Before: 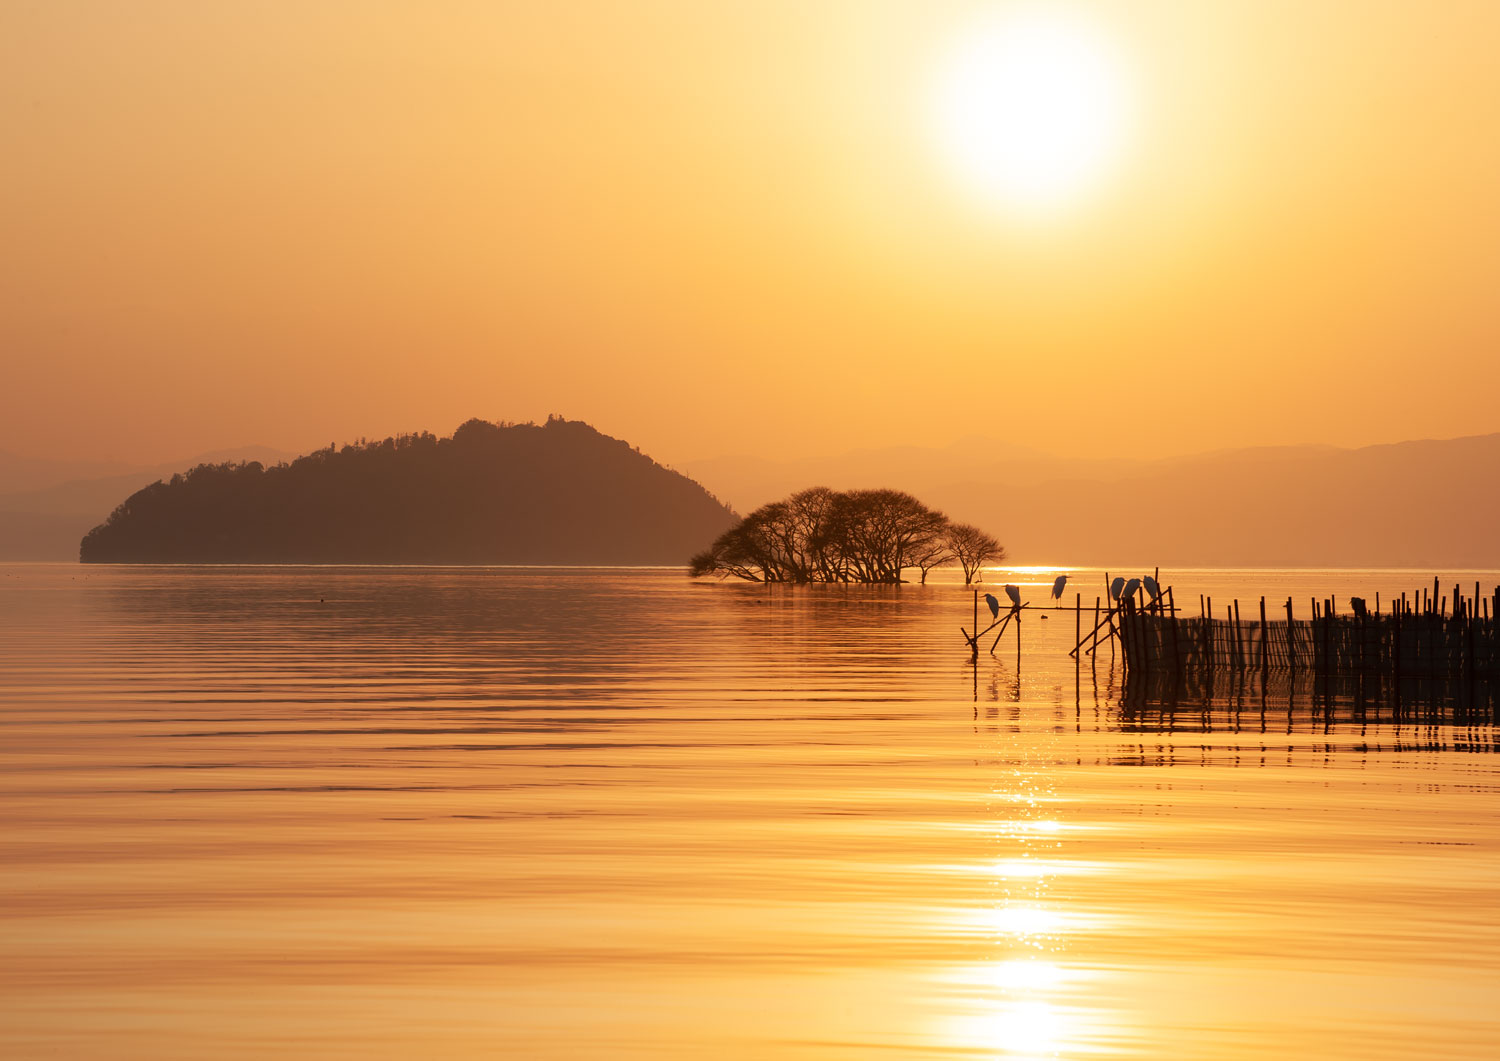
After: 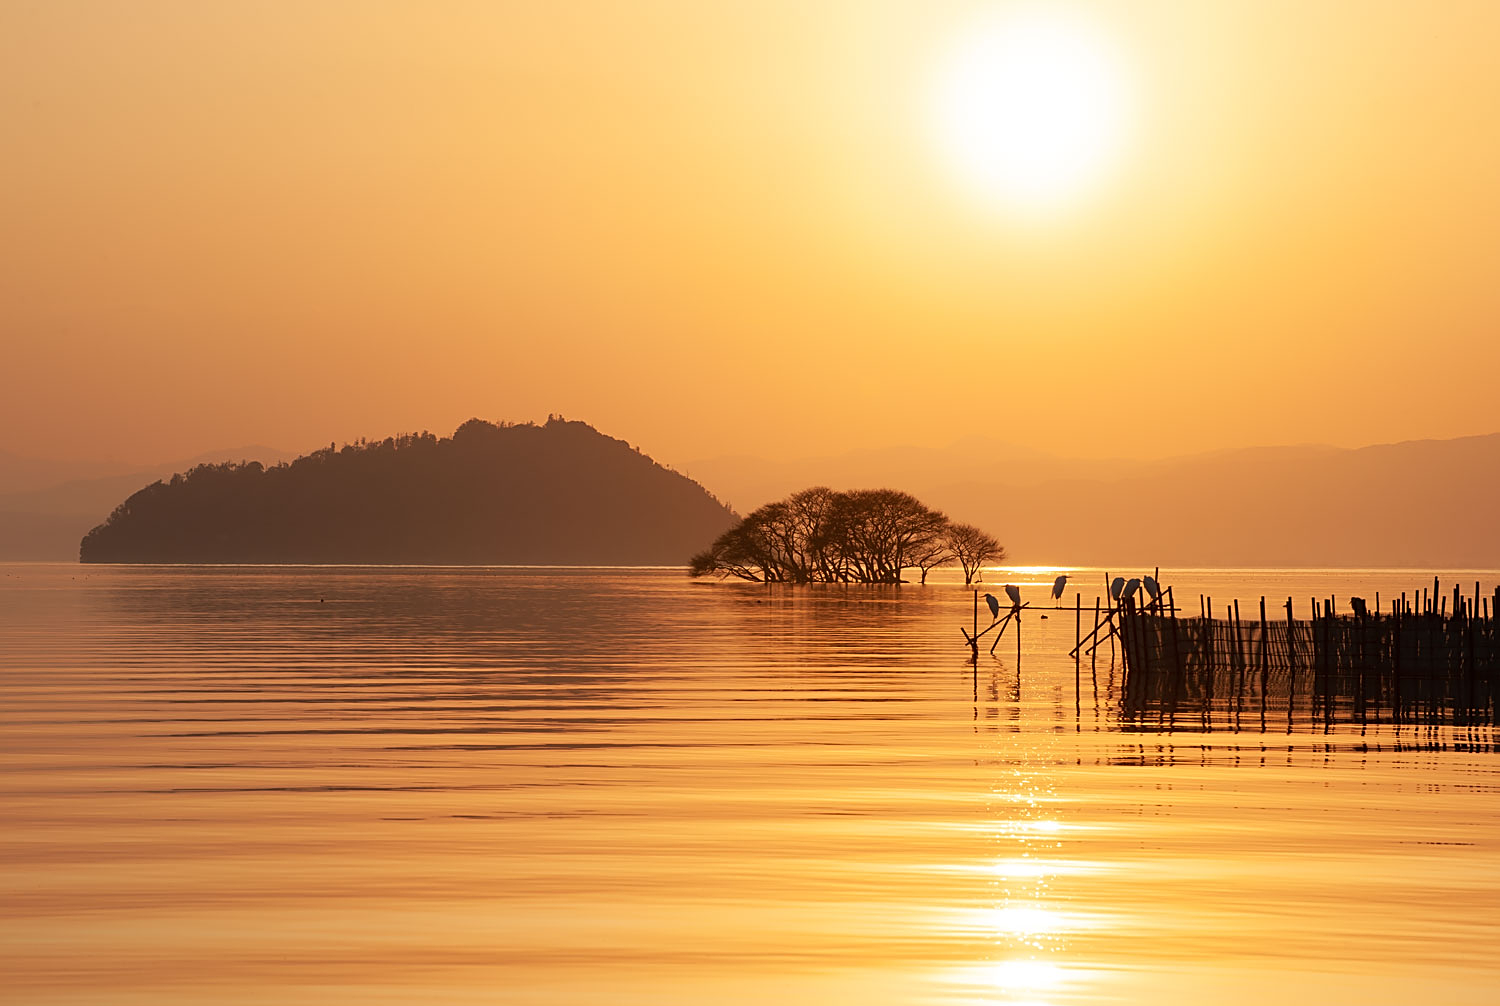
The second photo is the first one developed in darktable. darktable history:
crop and rotate: top 0%, bottom 5.097%
sharpen: on, module defaults
